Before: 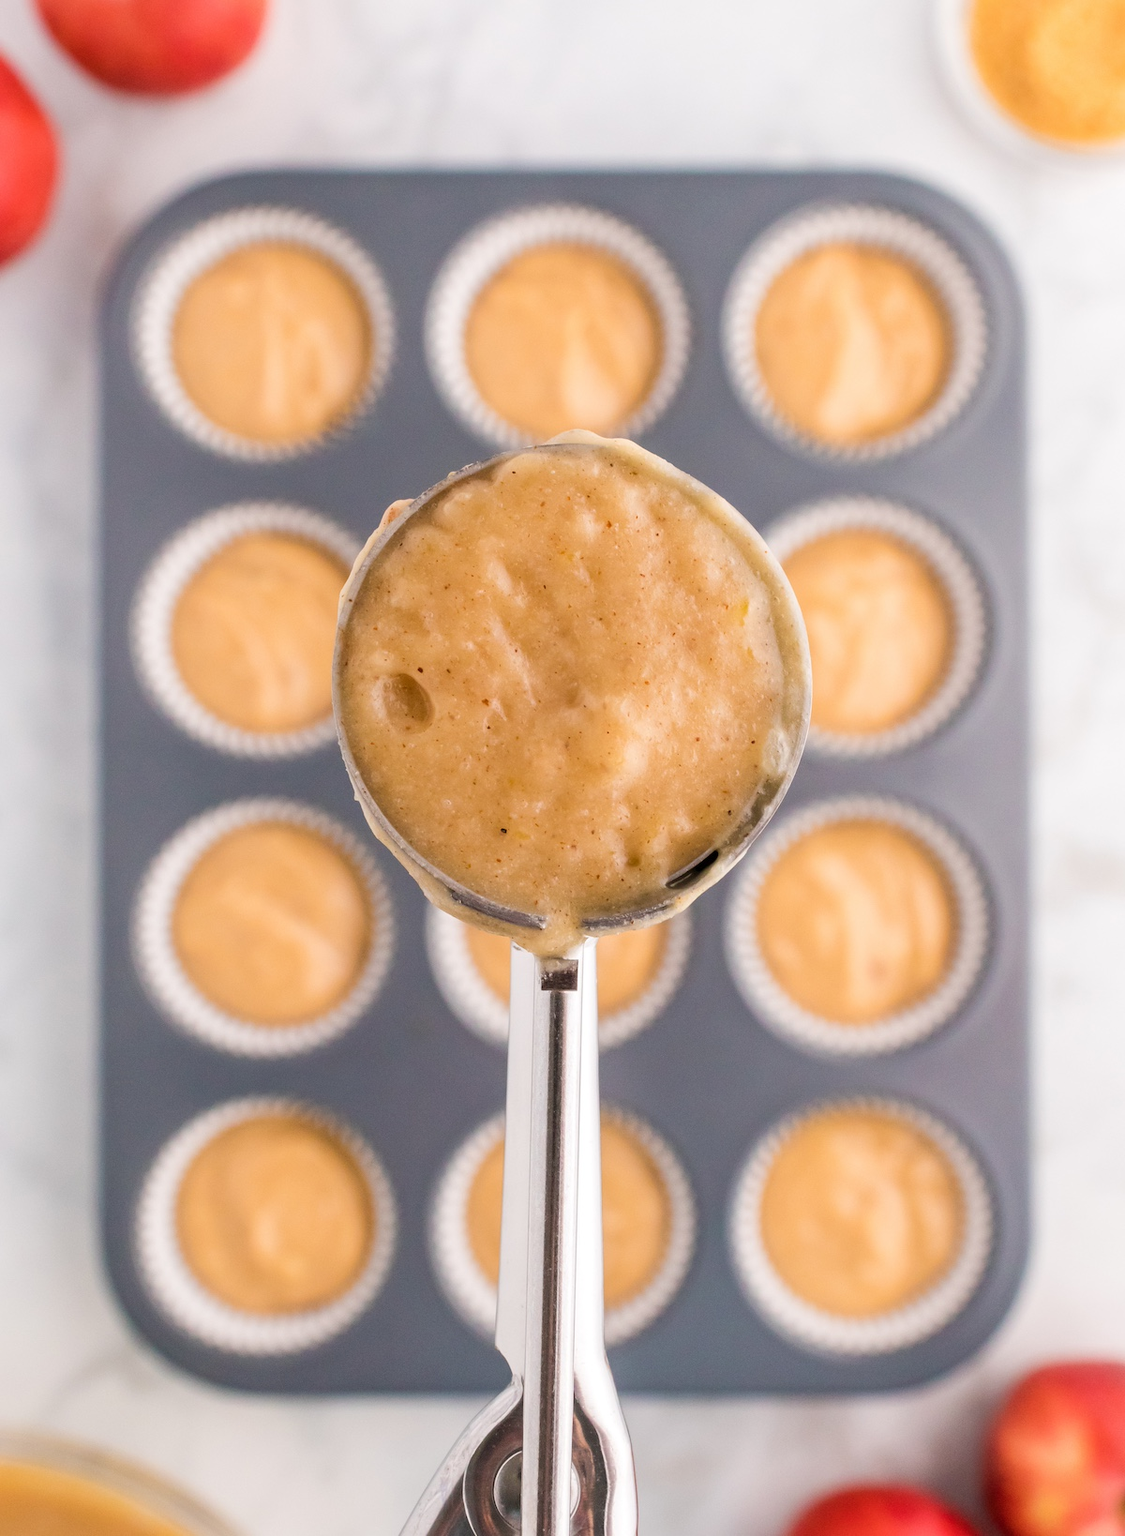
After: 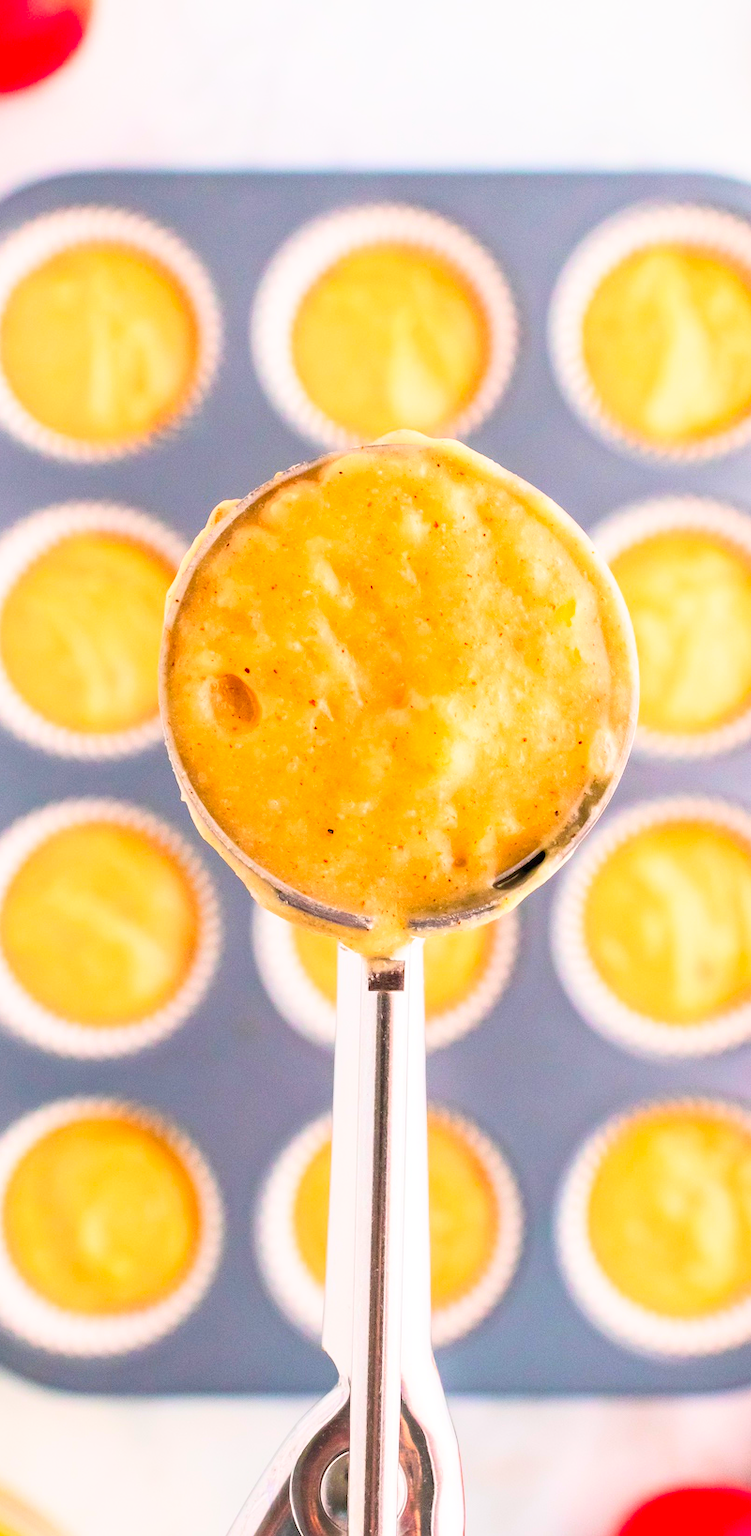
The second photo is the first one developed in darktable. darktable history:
crop and rotate: left 15.499%, right 17.695%
contrast brightness saturation: contrast 0.205, brightness 0.201, saturation 0.814
base curve: curves: ch0 [(0, 0) (0.666, 0.806) (1, 1)], preserve colors none
